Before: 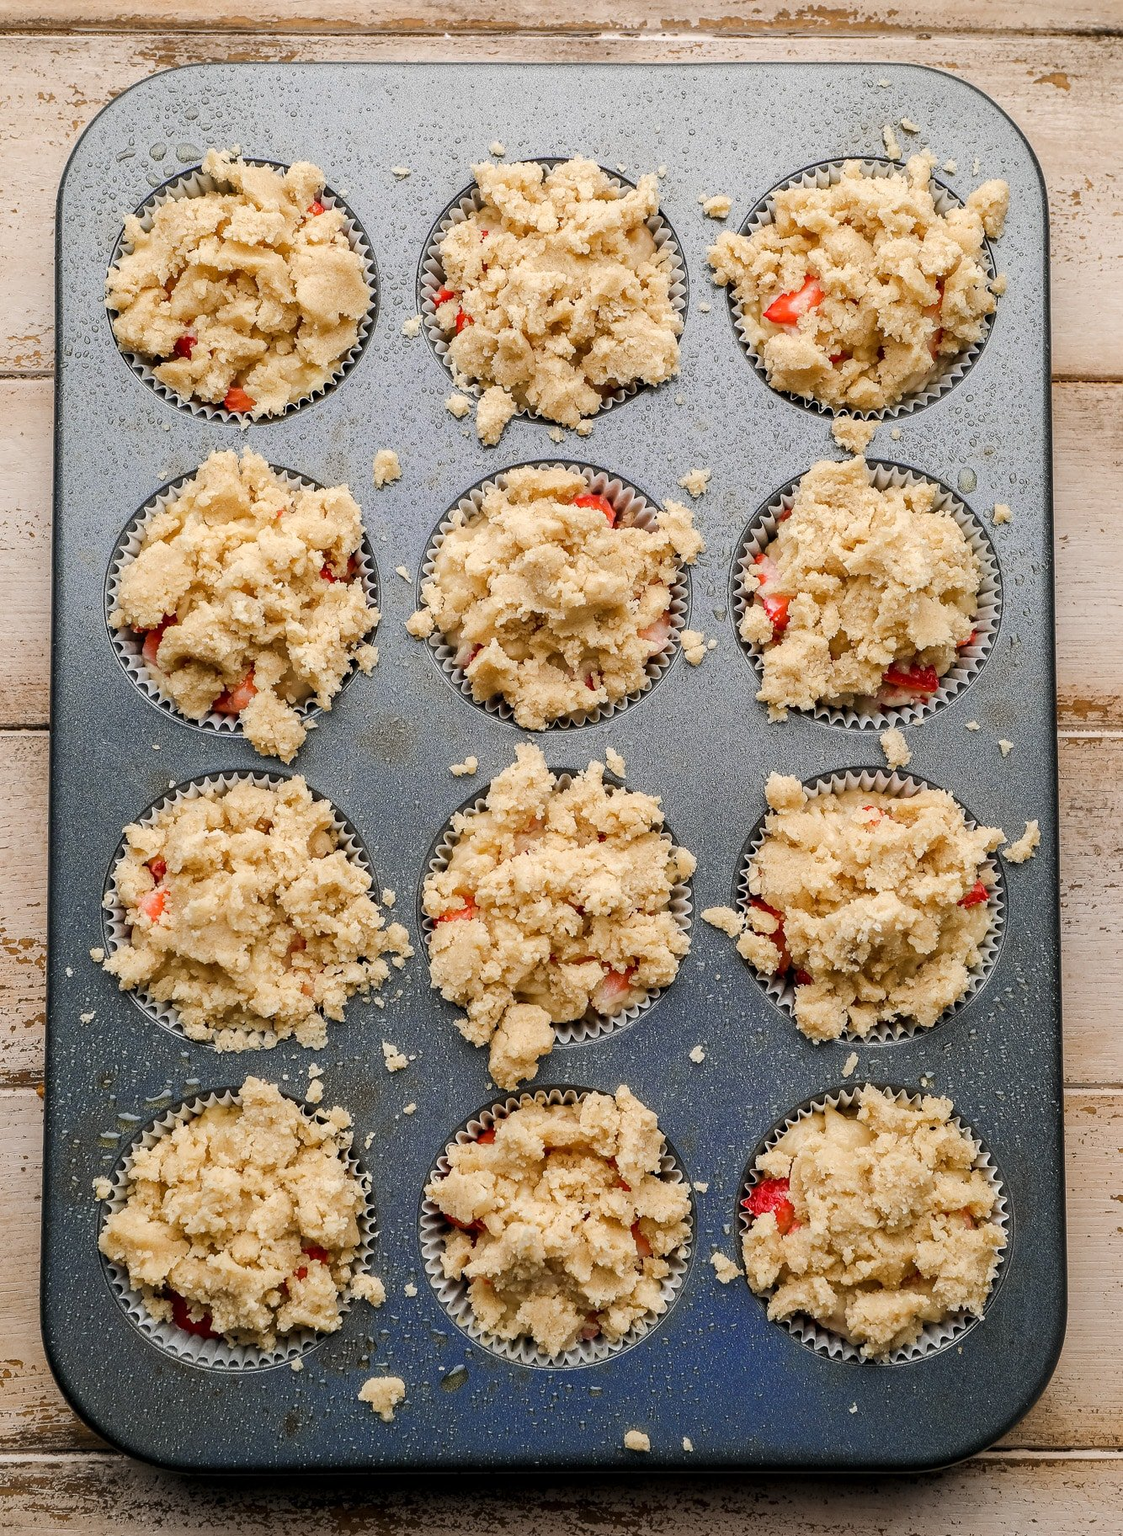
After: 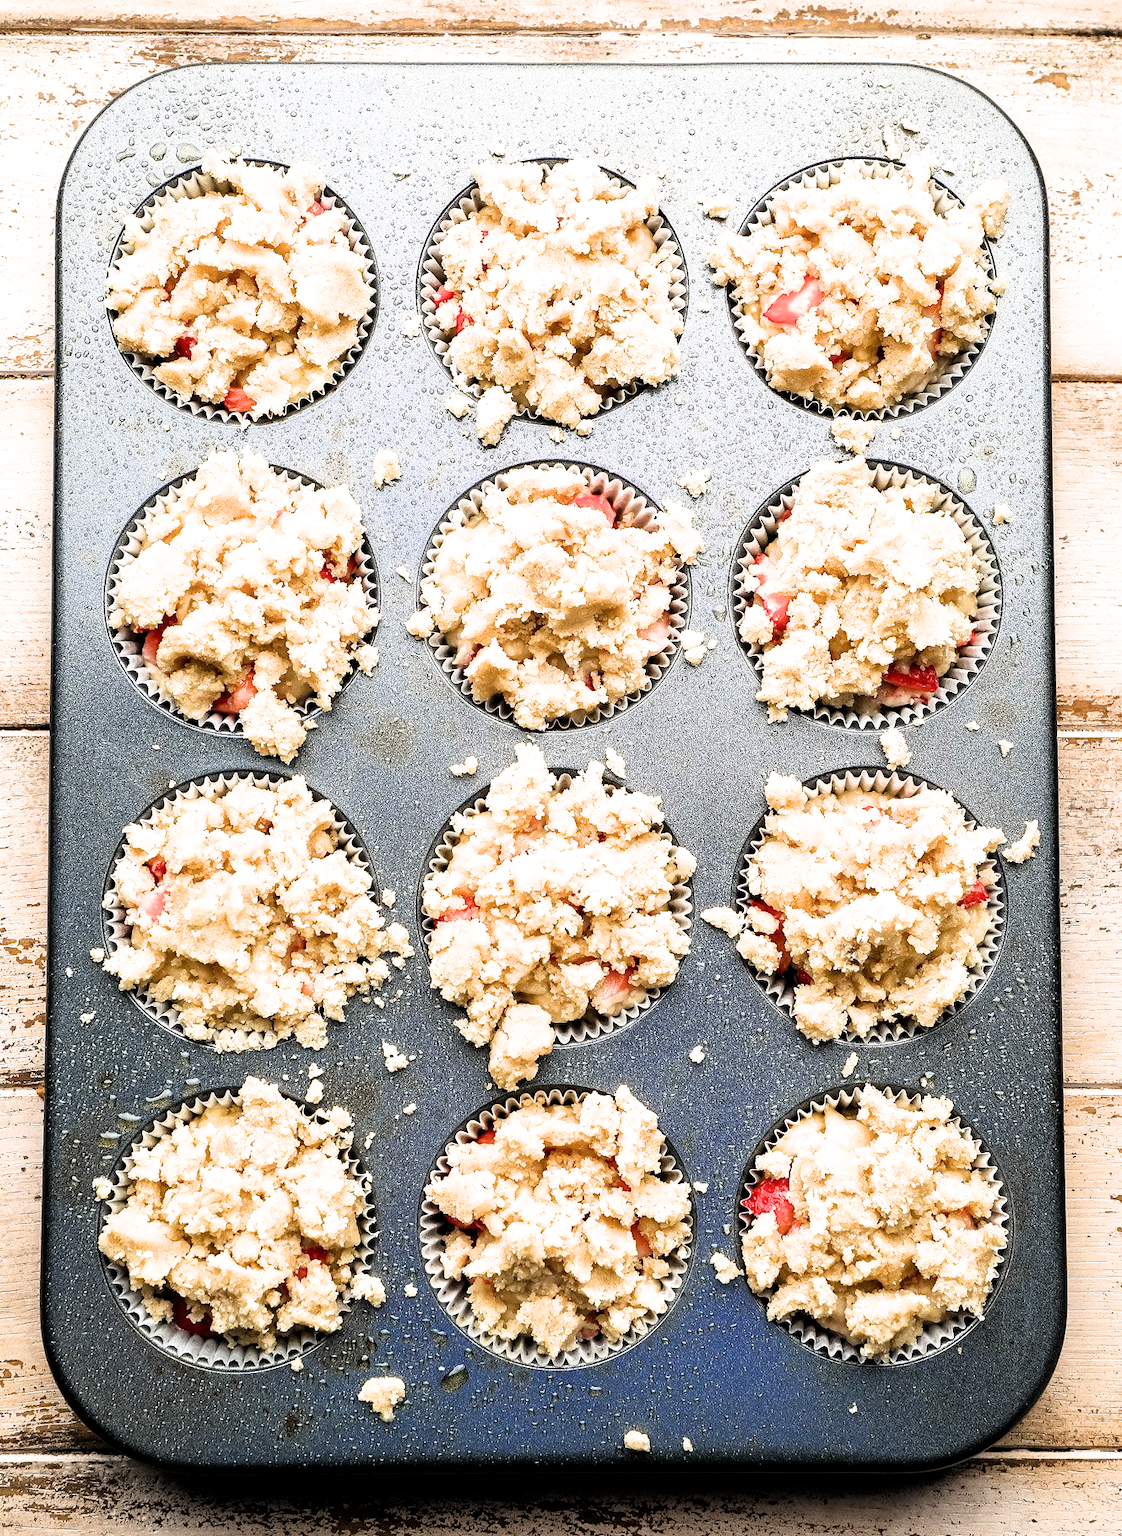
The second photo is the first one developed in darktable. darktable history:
exposure: exposure 0.778 EV, compensate highlight preservation false
filmic rgb: black relative exposure -8.68 EV, white relative exposure 2.66 EV, target black luminance 0%, target white luminance 99.914%, hardness 6.25, latitude 75.48%, contrast 1.314, highlights saturation mix -5.11%, color science v6 (2022)
